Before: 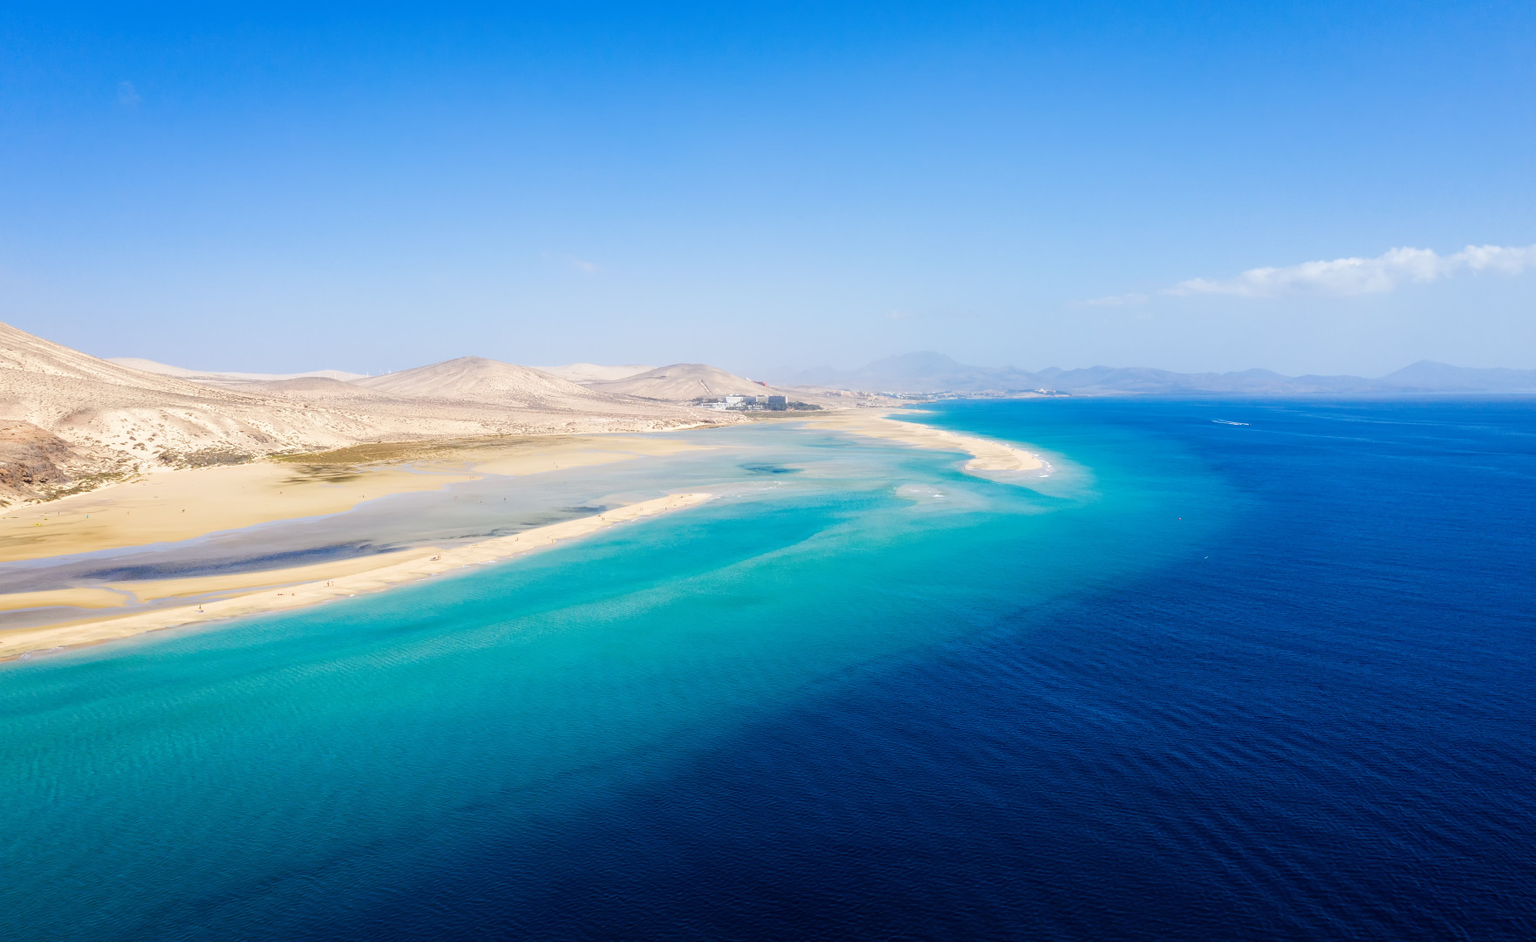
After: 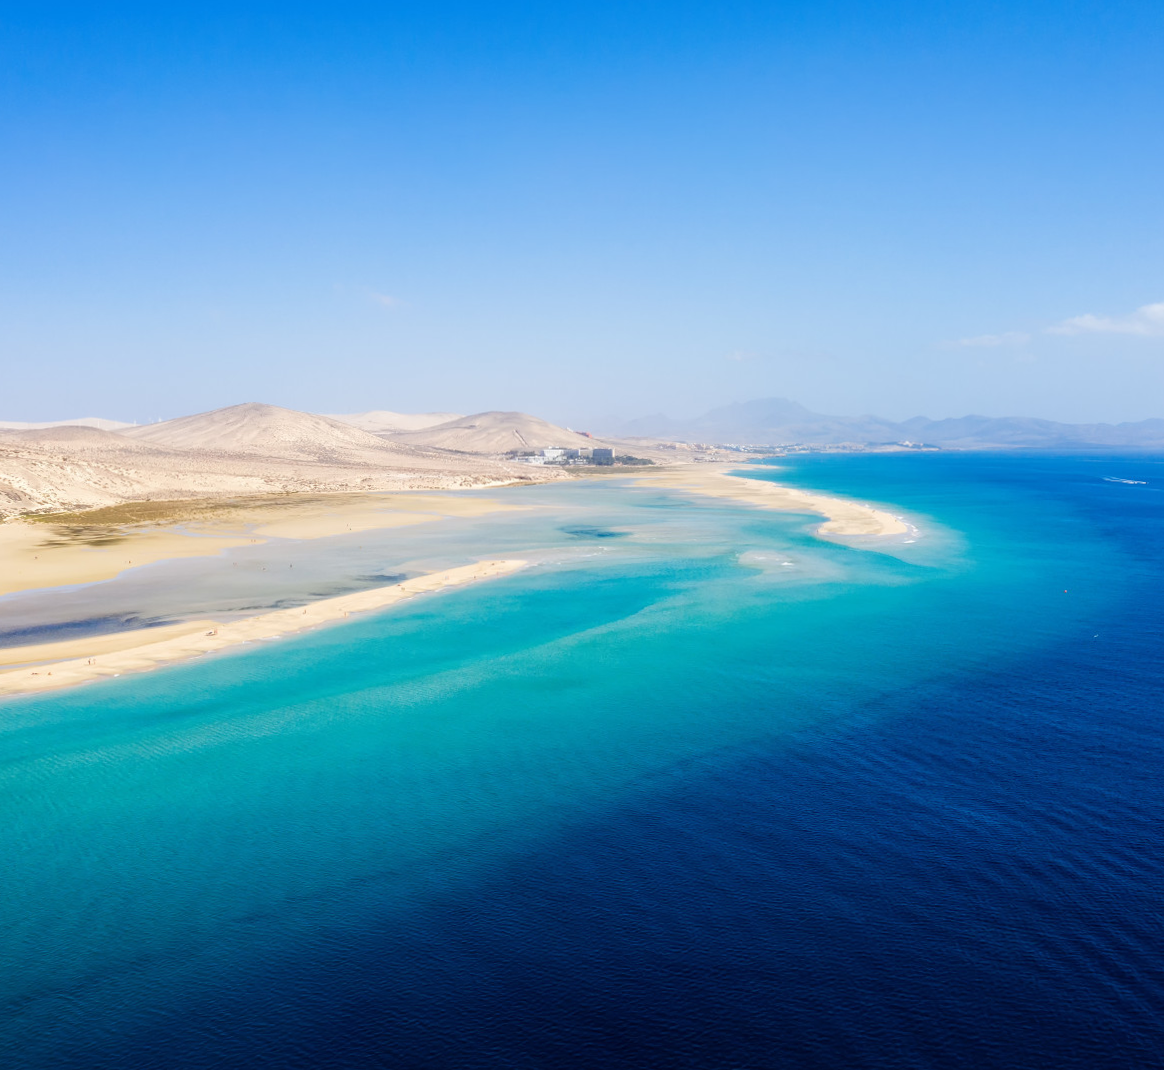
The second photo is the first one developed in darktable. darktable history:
crop and rotate: left 15.754%, right 17.579%
rotate and perspective: rotation 0.192°, lens shift (horizontal) -0.015, crop left 0.005, crop right 0.996, crop top 0.006, crop bottom 0.99
